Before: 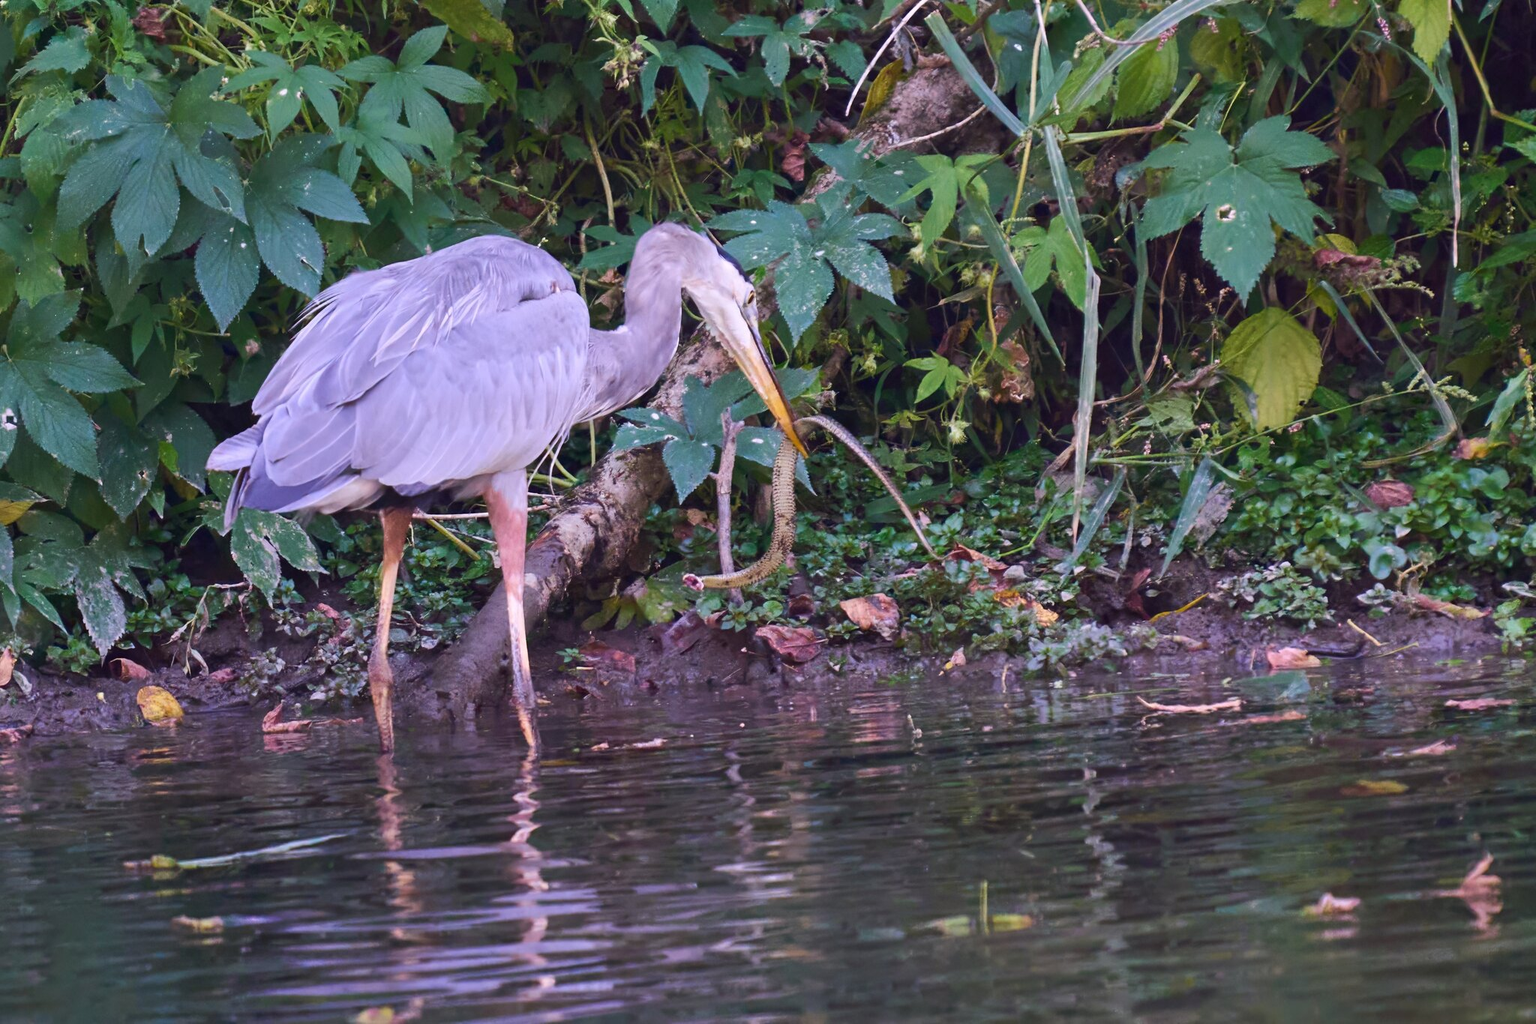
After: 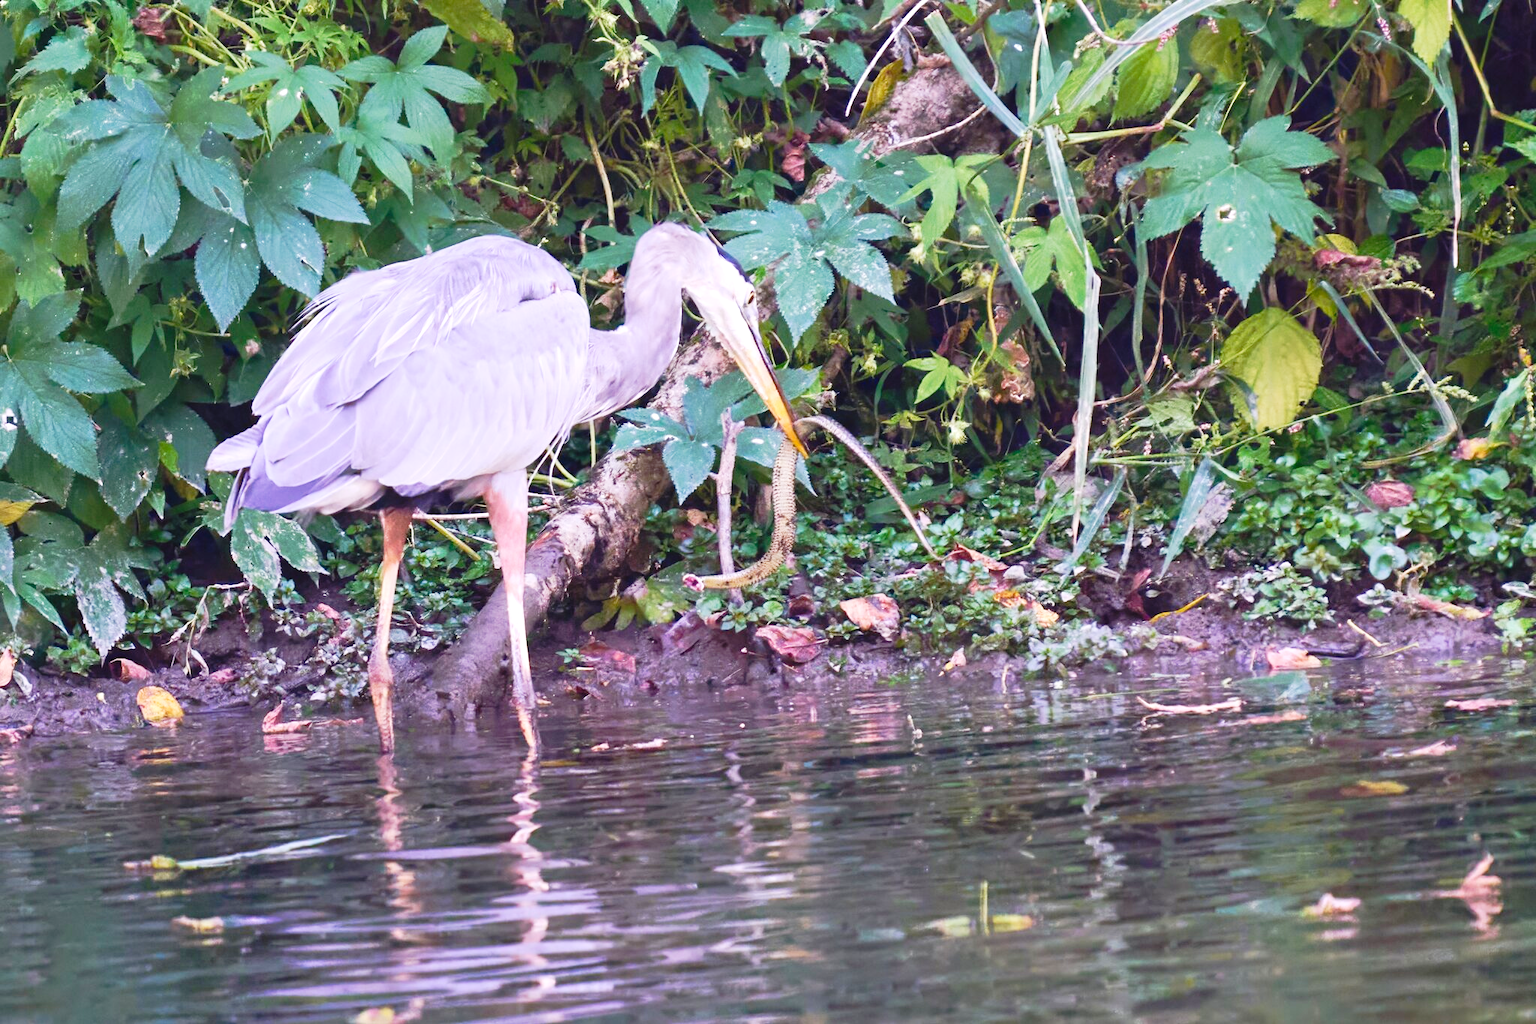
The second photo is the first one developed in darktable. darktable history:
exposure: black level correction 0, exposure 0.698 EV, compensate exposure bias true, compensate highlight preservation false
tone curve: curves: ch0 [(0, 0.012) (0.144, 0.137) (0.326, 0.386) (0.489, 0.573) (0.656, 0.763) (0.849, 0.902) (1, 0.974)]; ch1 [(0, 0) (0.366, 0.367) (0.475, 0.453) (0.494, 0.493) (0.504, 0.497) (0.544, 0.579) (0.562, 0.619) (0.622, 0.694) (1, 1)]; ch2 [(0, 0) (0.333, 0.346) (0.375, 0.375) (0.424, 0.43) (0.476, 0.492) (0.502, 0.503) (0.533, 0.541) (0.572, 0.615) (0.605, 0.656) (0.641, 0.709) (1, 1)], preserve colors none
